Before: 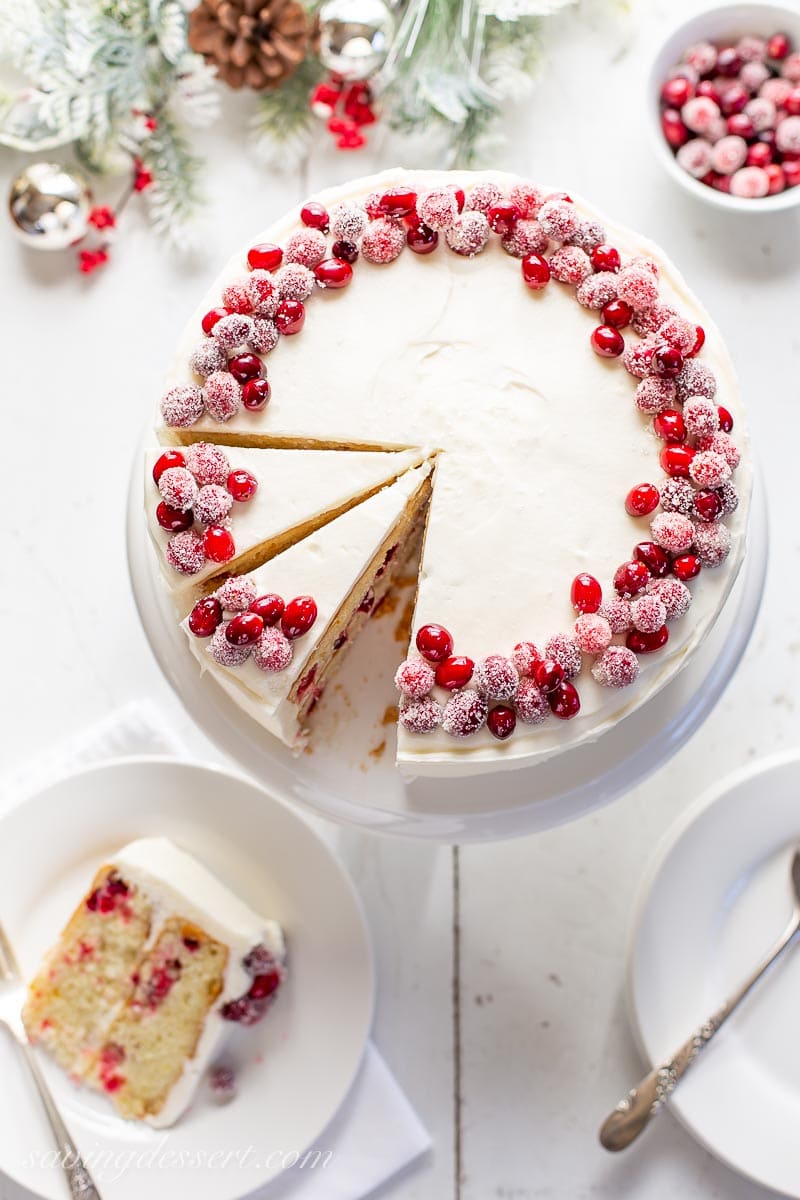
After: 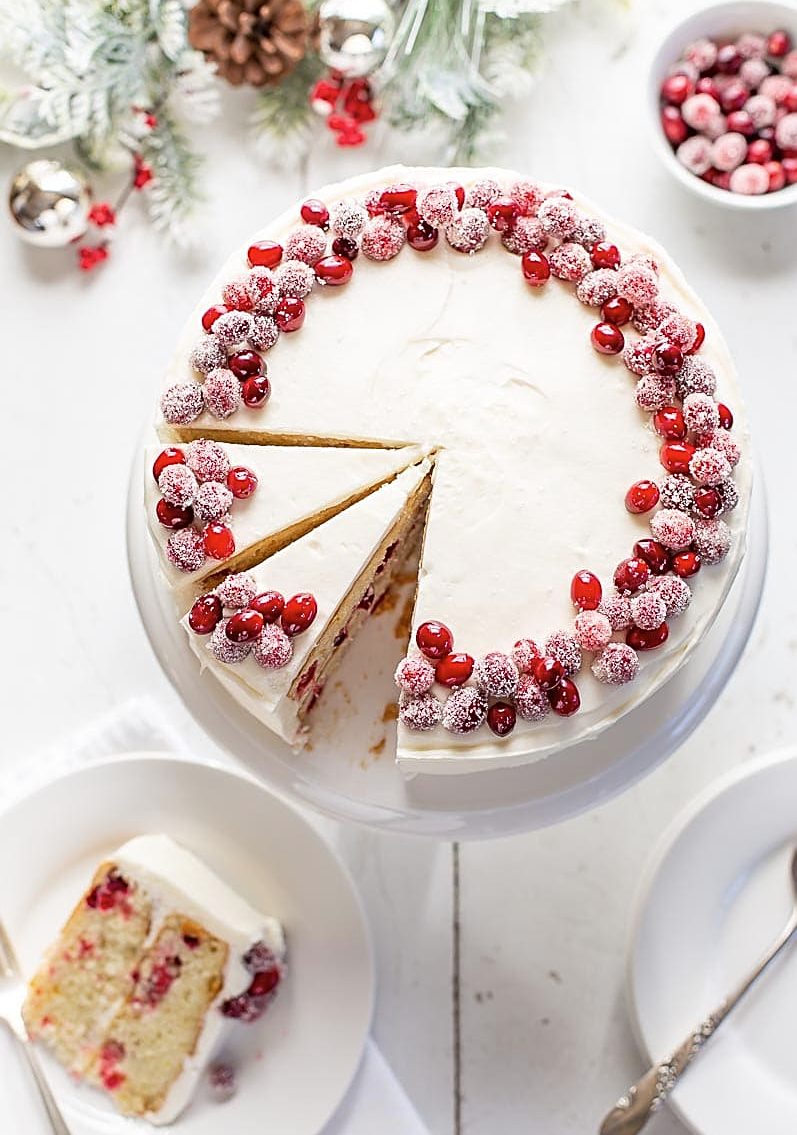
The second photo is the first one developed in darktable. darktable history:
sharpen: on, module defaults
contrast brightness saturation: saturation -0.093
crop: top 0.325%, right 0.258%, bottom 5.063%
